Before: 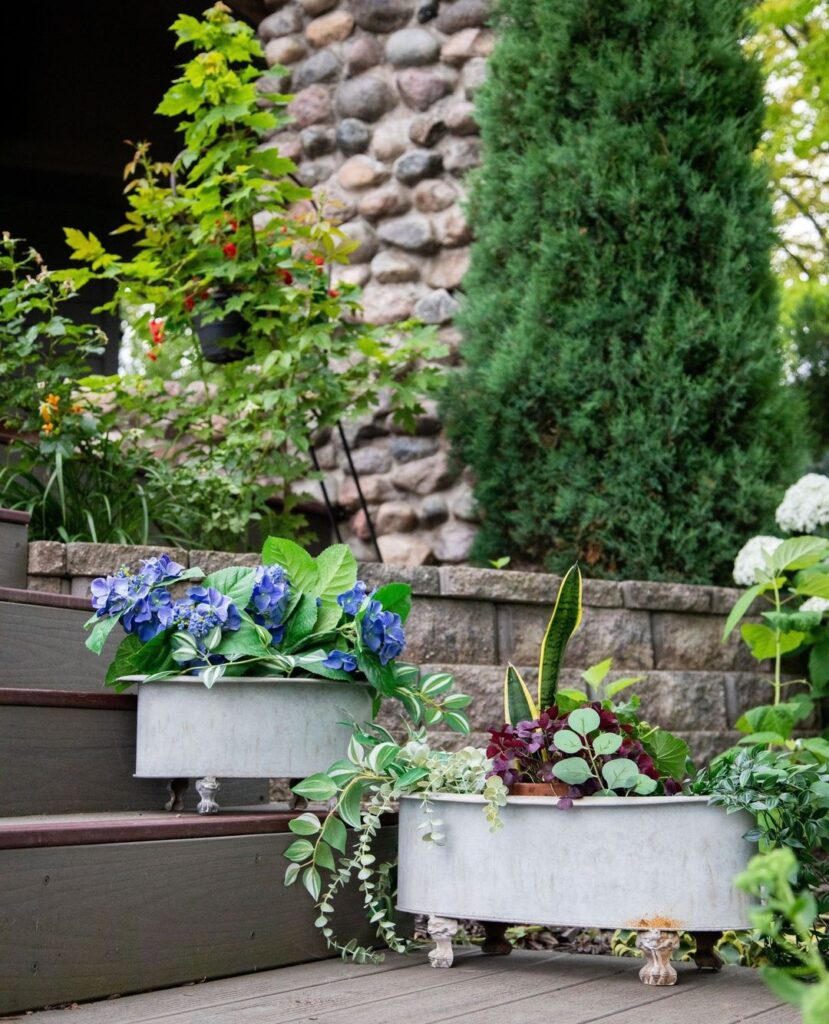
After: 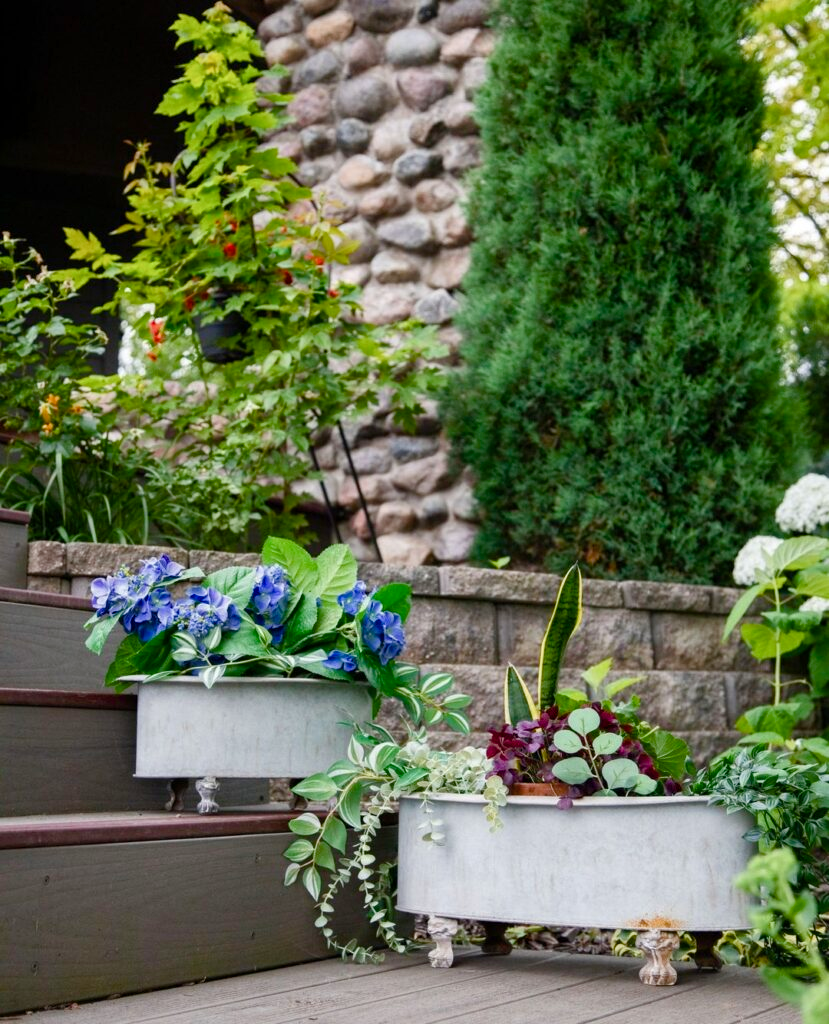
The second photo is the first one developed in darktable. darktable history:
color balance rgb: perceptual saturation grading › global saturation 20%, perceptual saturation grading › highlights -25.497%, perceptual saturation grading › shadows 50.162%
contrast brightness saturation: saturation -0.083
